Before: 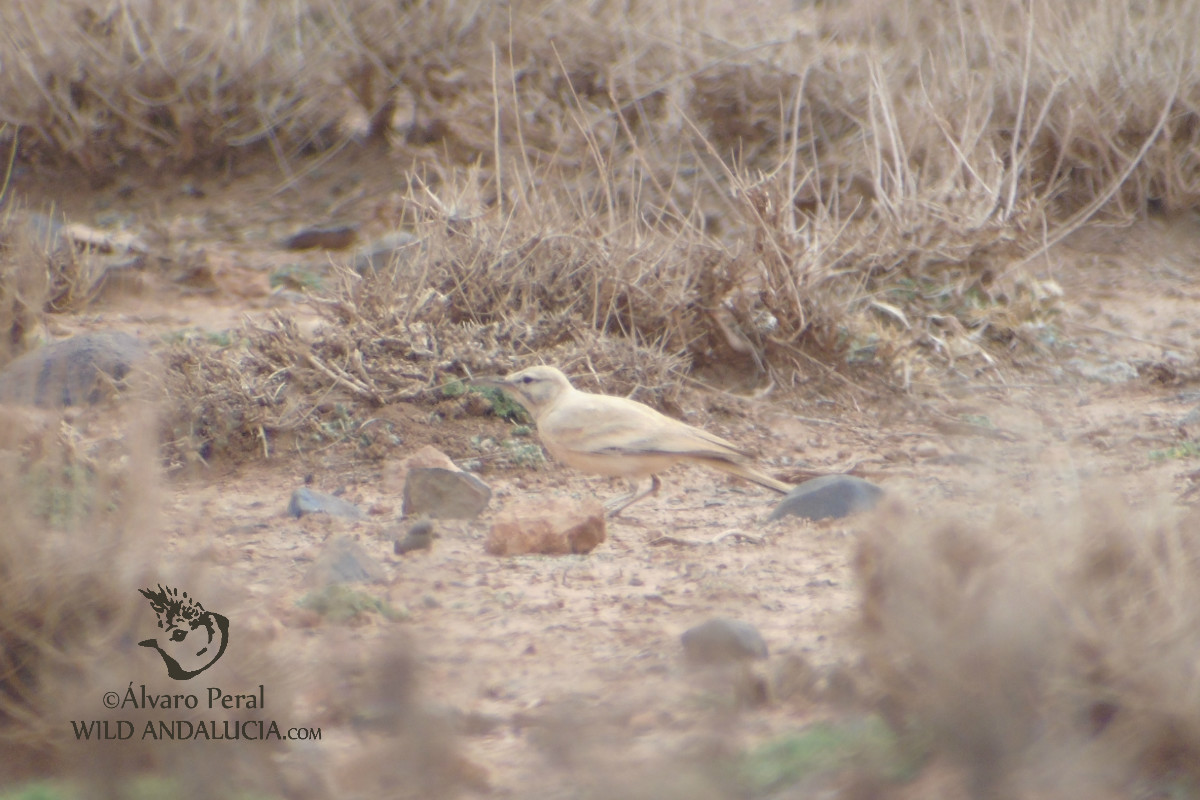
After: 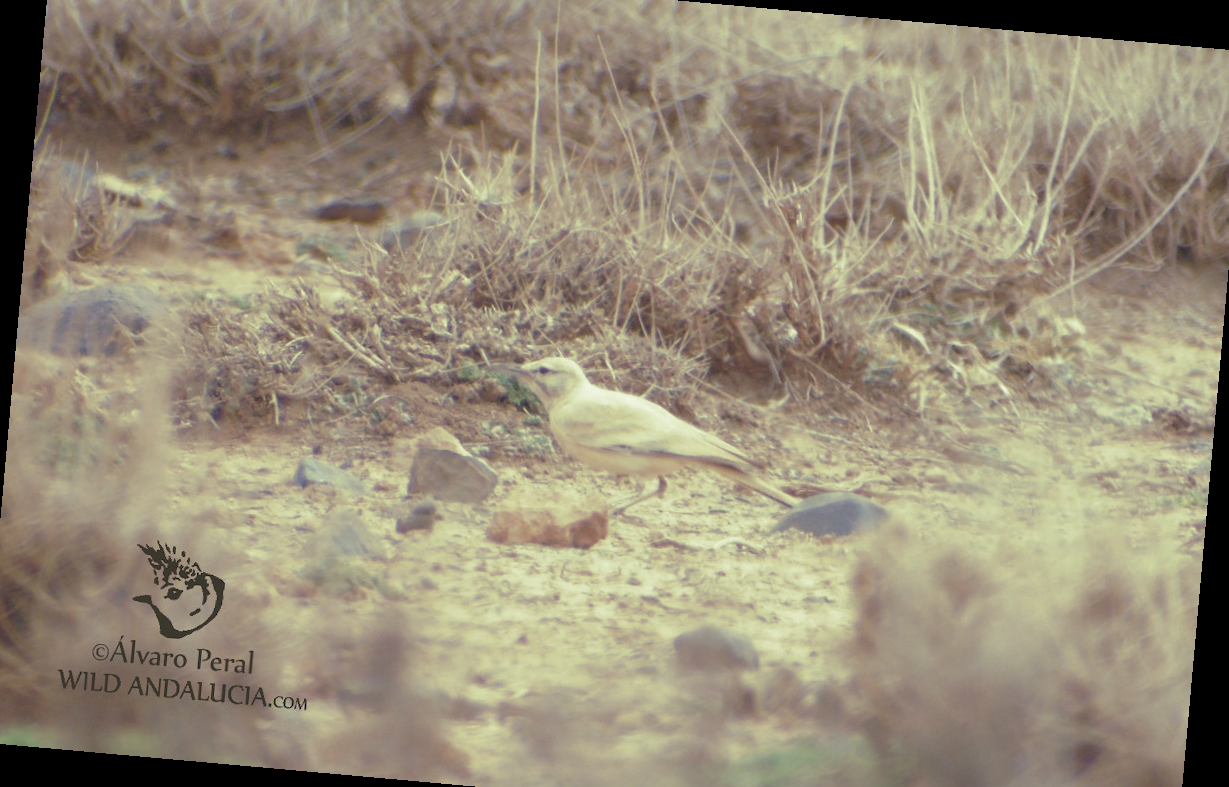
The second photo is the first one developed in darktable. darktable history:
rotate and perspective: rotation 5.12°, automatic cropping off
split-toning: shadows › hue 290.82°, shadows › saturation 0.34, highlights › saturation 0.38, balance 0, compress 50%
crop: left 1.507%, top 6.147%, right 1.379%, bottom 6.637%
